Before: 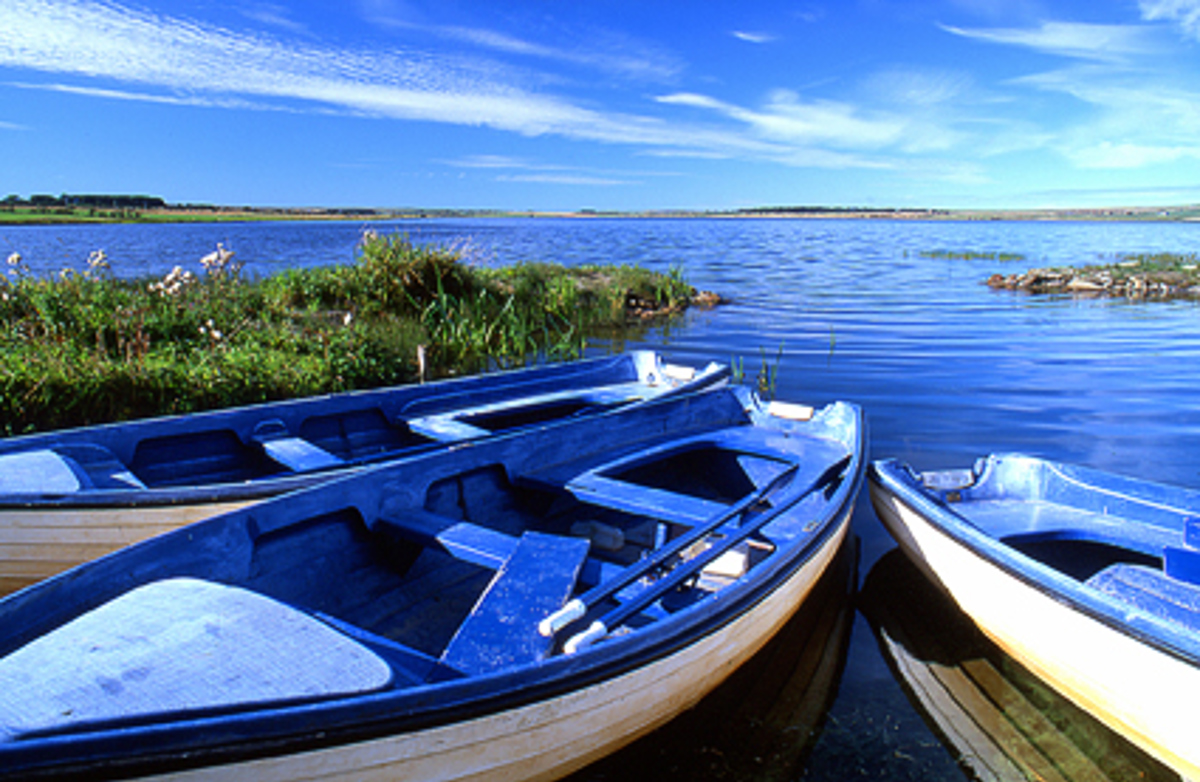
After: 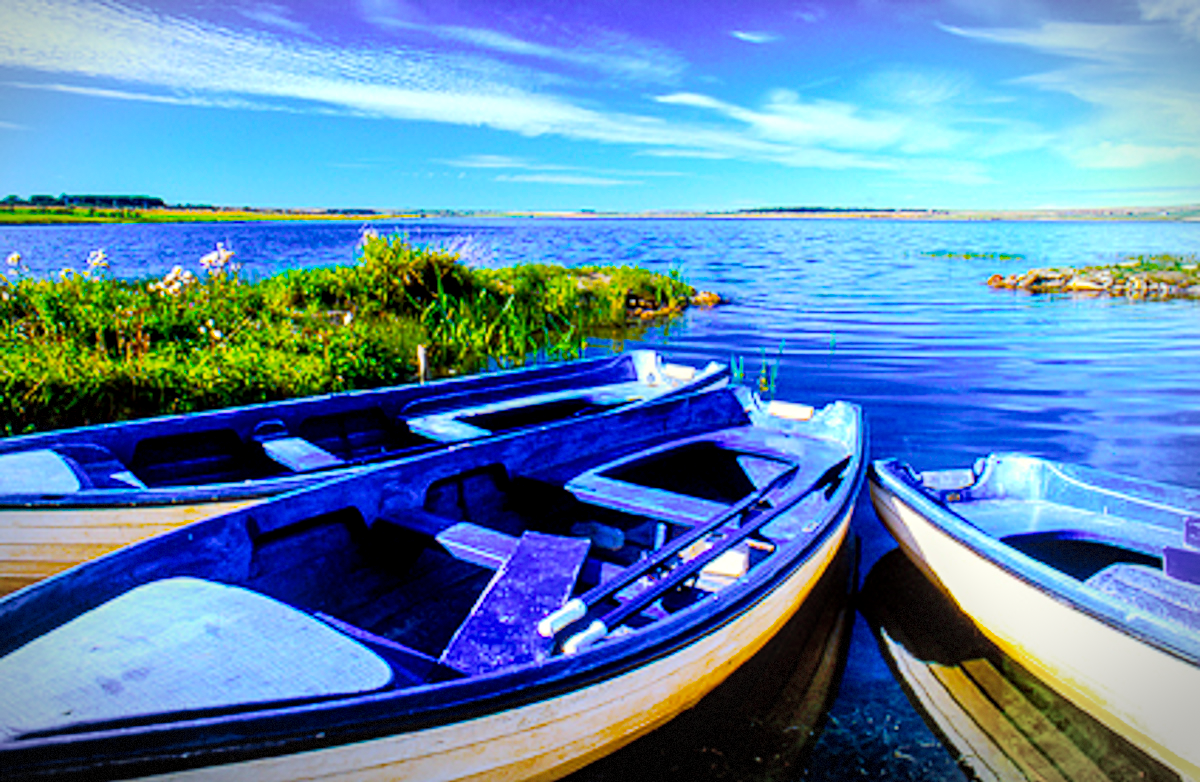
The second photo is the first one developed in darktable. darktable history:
vignetting: fall-off start 80.56%, fall-off radius 62.22%, center (-0.033, -0.049), automatic ratio true, width/height ratio 1.423, dithering 8-bit output
color balance rgb: highlights gain › luminance 7.414%, highlights gain › chroma 1.945%, highlights gain › hue 91.33°, linear chroma grading › shadows -3.51%, linear chroma grading › highlights -3.046%, perceptual saturation grading › global saturation 63.925%, perceptual saturation grading › highlights 50.539%, perceptual saturation grading › shadows 29.663%, global vibrance 41.119%
local contrast: detail 142%
shadows and highlights: shadows 25.41, highlights -23.62
tone curve: curves: ch0 [(0, 0) (0.037, 0.011) (0.135, 0.093) (0.266, 0.281) (0.461, 0.555) (0.581, 0.716) (0.675, 0.793) (0.767, 0.849) (0.91, 0.924) (1, 0.979)]; ch1 [(0, 0) (0.292, 0.278) (0.431, 0.418) (0.493, 0.479) (0.506, 0.5) (0.532, 0.537) (0.562, 0.581) (0.641, 0.663) (0.754, 0.76) (1, 1)]; ch2 [(0, 0) (0.294, 0.3) (0.361, 0.372) (0.429, 0.445) (0.478, 0.486) (0.502, 0.498) (0.518, 0.522) (0.531, 0.549) (0.561, 0.59) (0.64, 0.655) (0.693, 0.706) (0.845, 0.833) (1, 0.951)], preserve colors none
contrast brightness saturation: brightness 0.128
